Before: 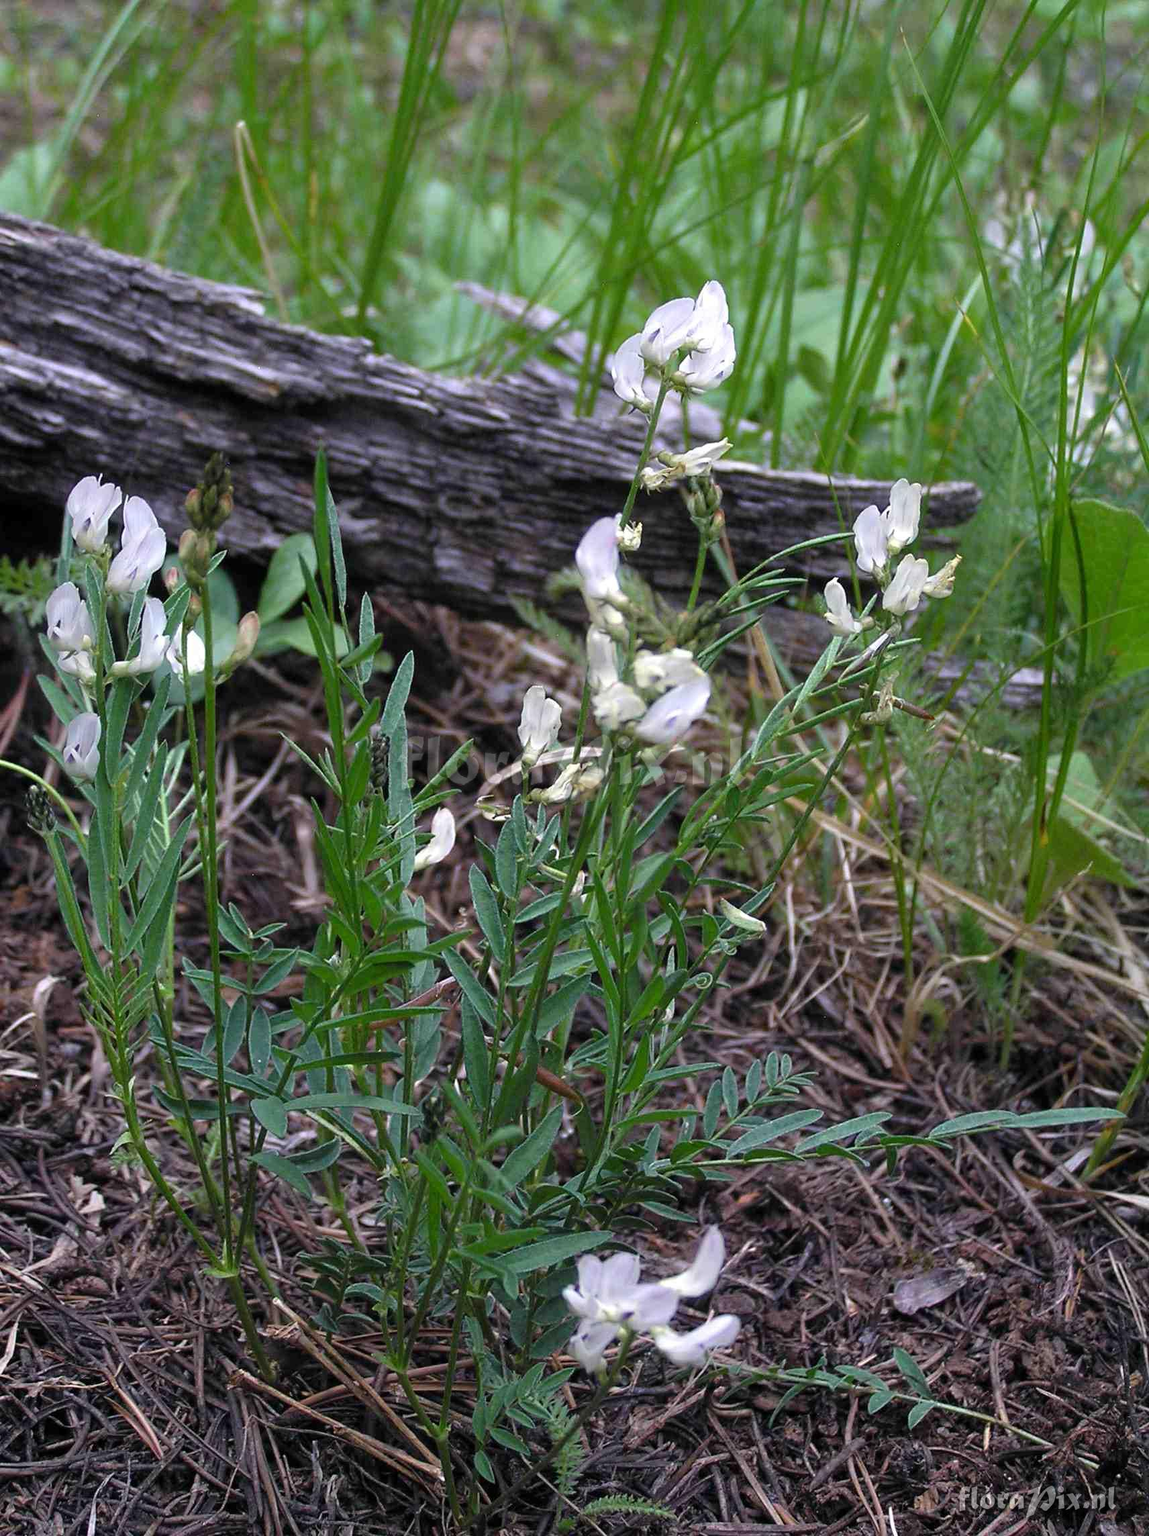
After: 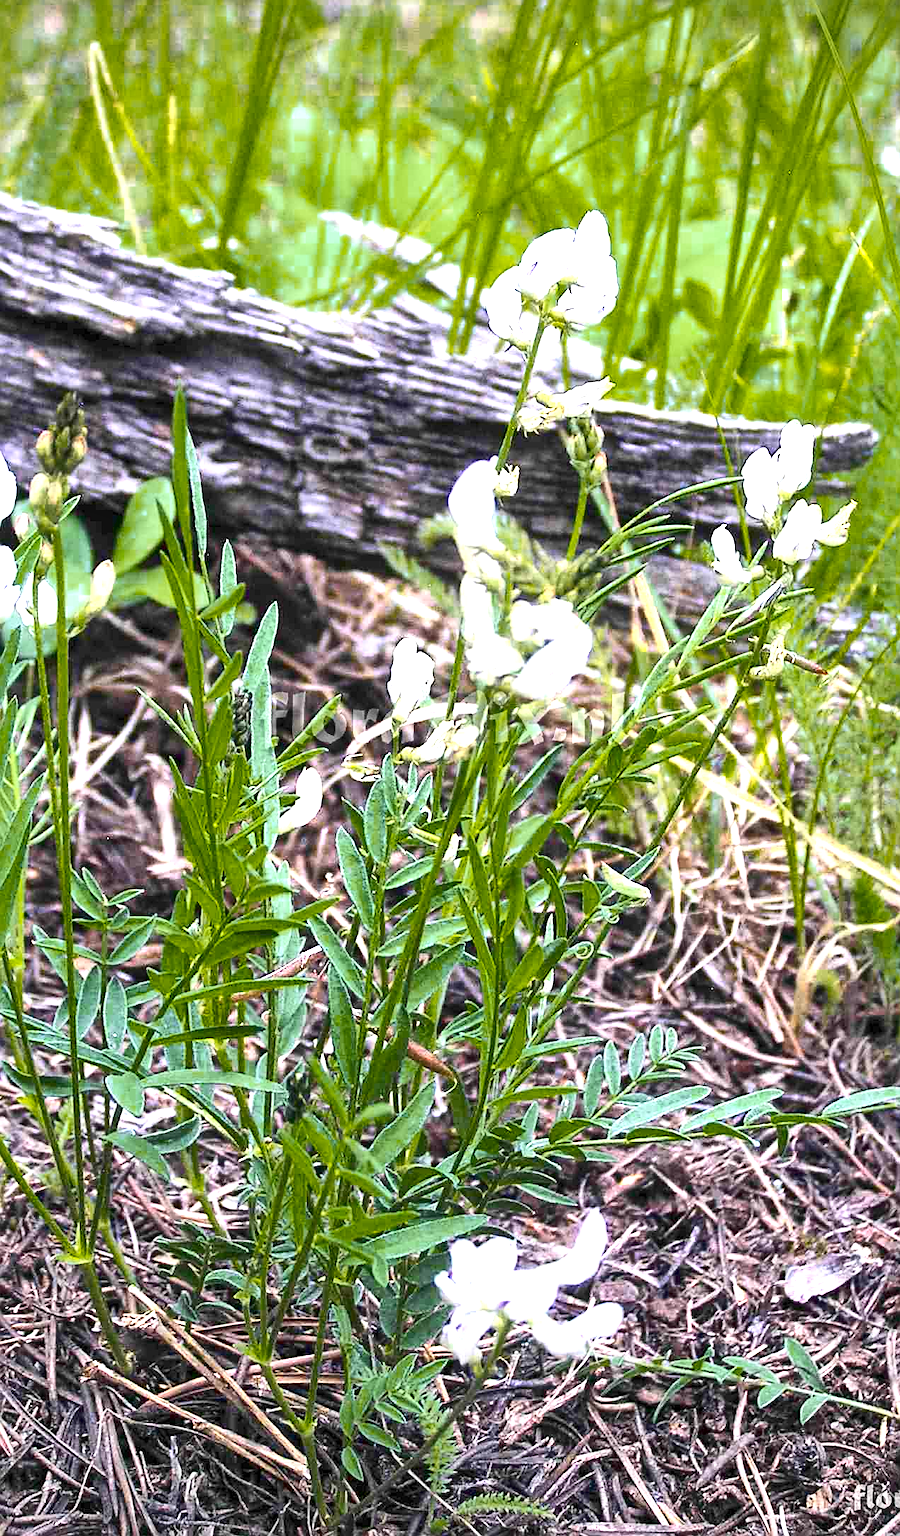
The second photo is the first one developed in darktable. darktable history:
vignetting: fall-off radius 81.14%
exposure: black level correction 0, exposure 1.696 EV, compensate highlight preservation false
color zones: curves: ch0 [(0.099, 0.624) (0.257, 0.596) (0.384, 0.376) (0.529, 0.492) (0.697, 0.564) (0.768, 0.532) (0.908, 0.644)]; ch1 [(0.112, 0.564) (0.254, 0.612) (0.432, 0.676) (0.592, 0.456) (0.743, 0.684) (0.888, 0.536)]; ch2 [(0.25, 0.5) (0.469, 0.36) (0.75, 0.5)]
contrast brightness saturation: contrast 0.2, brightness 0.149, saturation 0.145
crop and rotate: left 13.169%, top 5.326%, right 12.6%
local contrast: mode bilateral grid, contrast 20, coarseness 50, detail 179%, midtone range 0.2
sharpen: on, module defaults
tone equalizer: -8 EV 0.265 EV, -7 EV 0.436 EV, -6 EV 0.451 EV, -5 EV 0.274 EV, -3 EV -0.267 EV, -2 EV -0.396 EV, -1 EV -0.428 EV, +0 EV -0.252 EV
